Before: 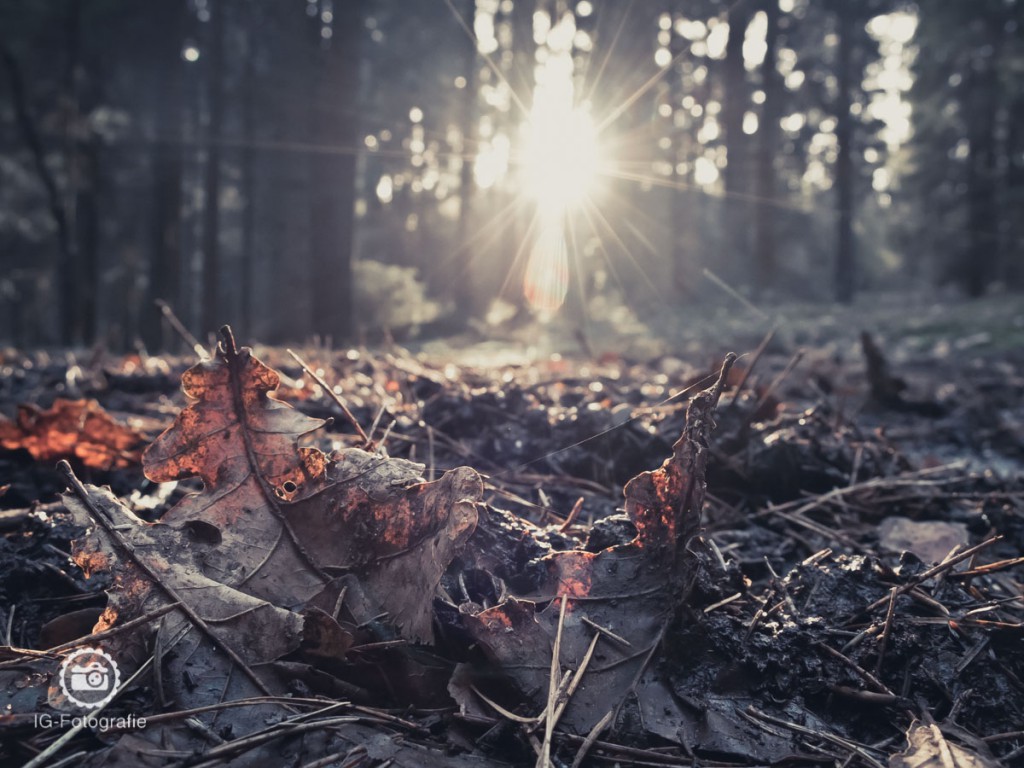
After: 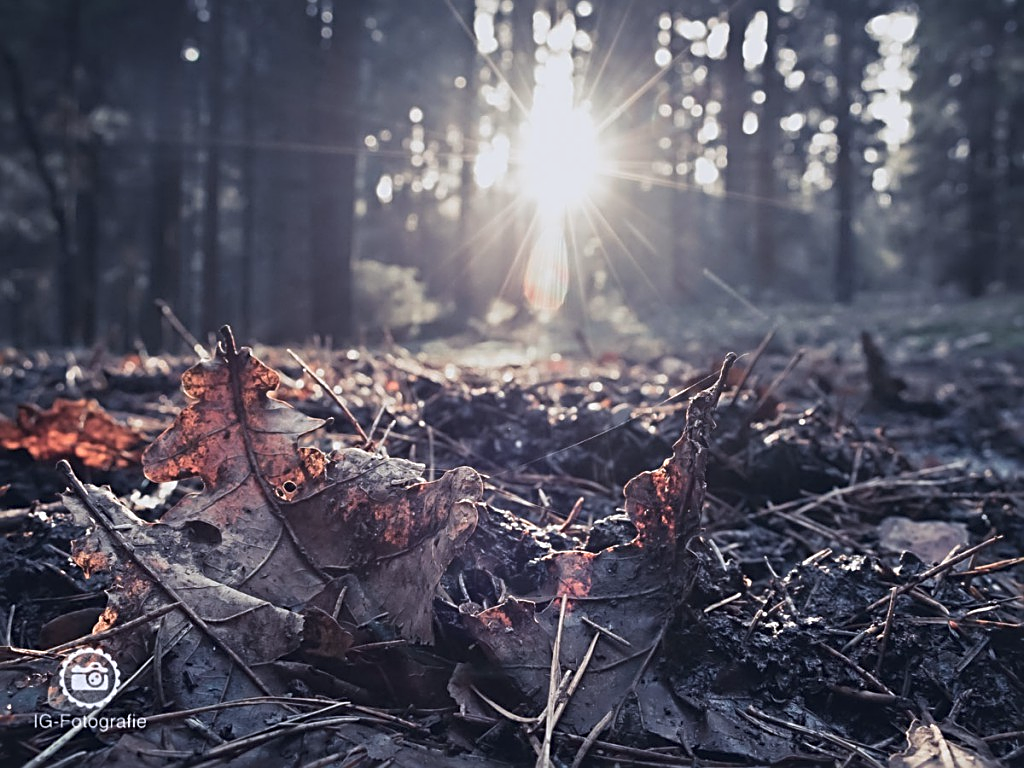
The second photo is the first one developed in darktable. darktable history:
color calibration: illuminant as shot in camera, x 0.358, y 0.373, temperature 4628.91 K
base curve: curves: ch0 [(0, 0) (0.283, 0.295) (1, 1)]
sharpen: radius 2.534, amount 0.621
